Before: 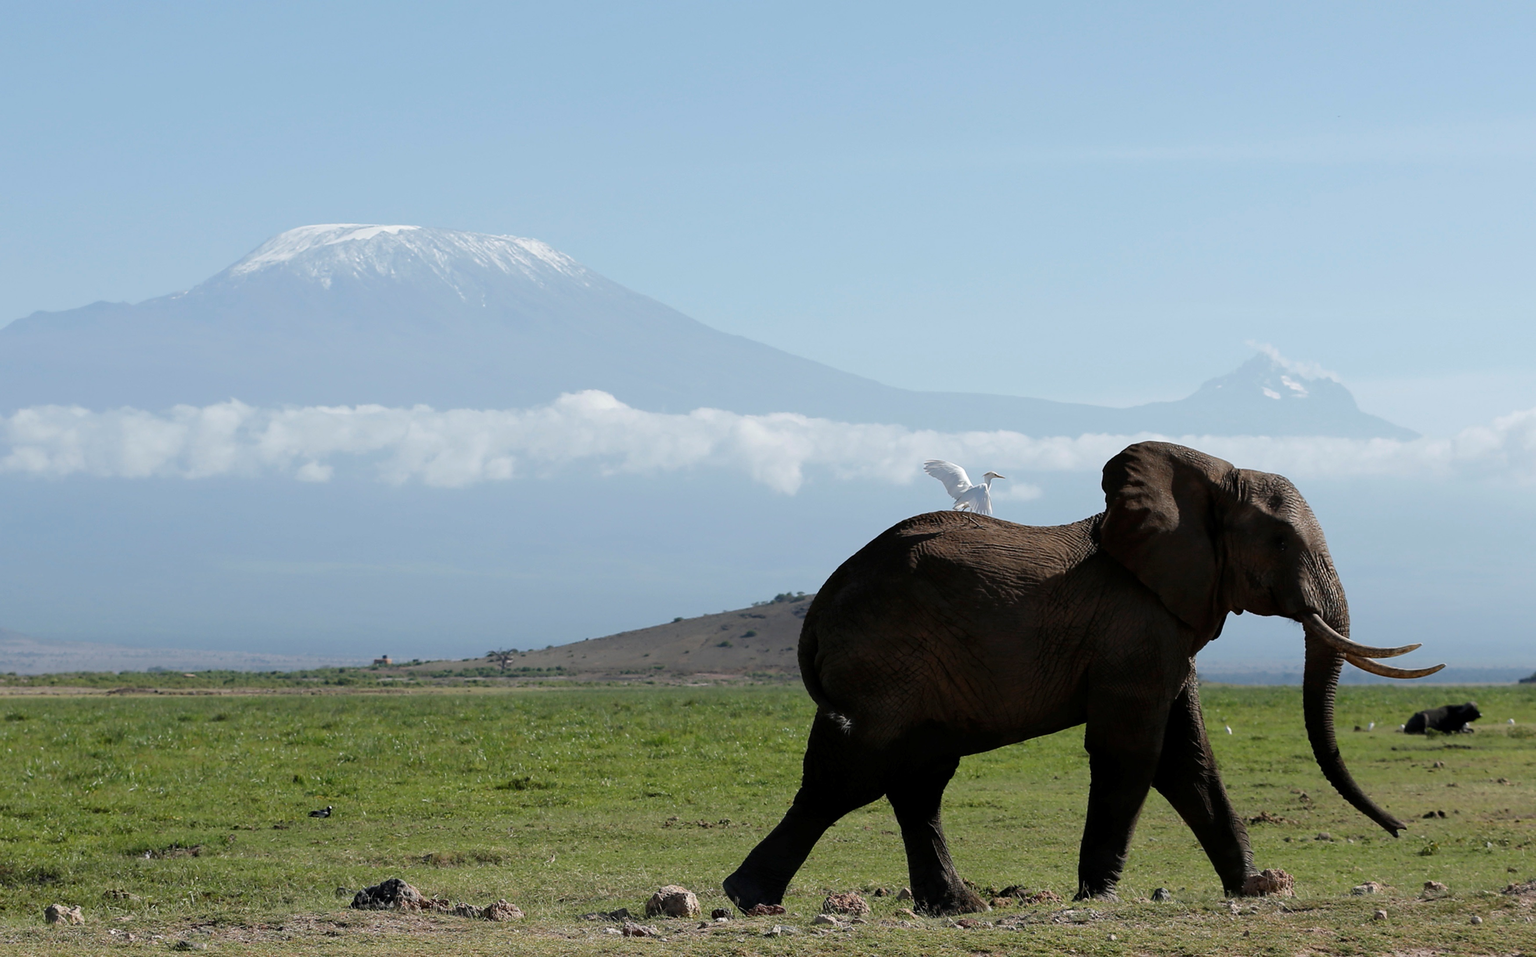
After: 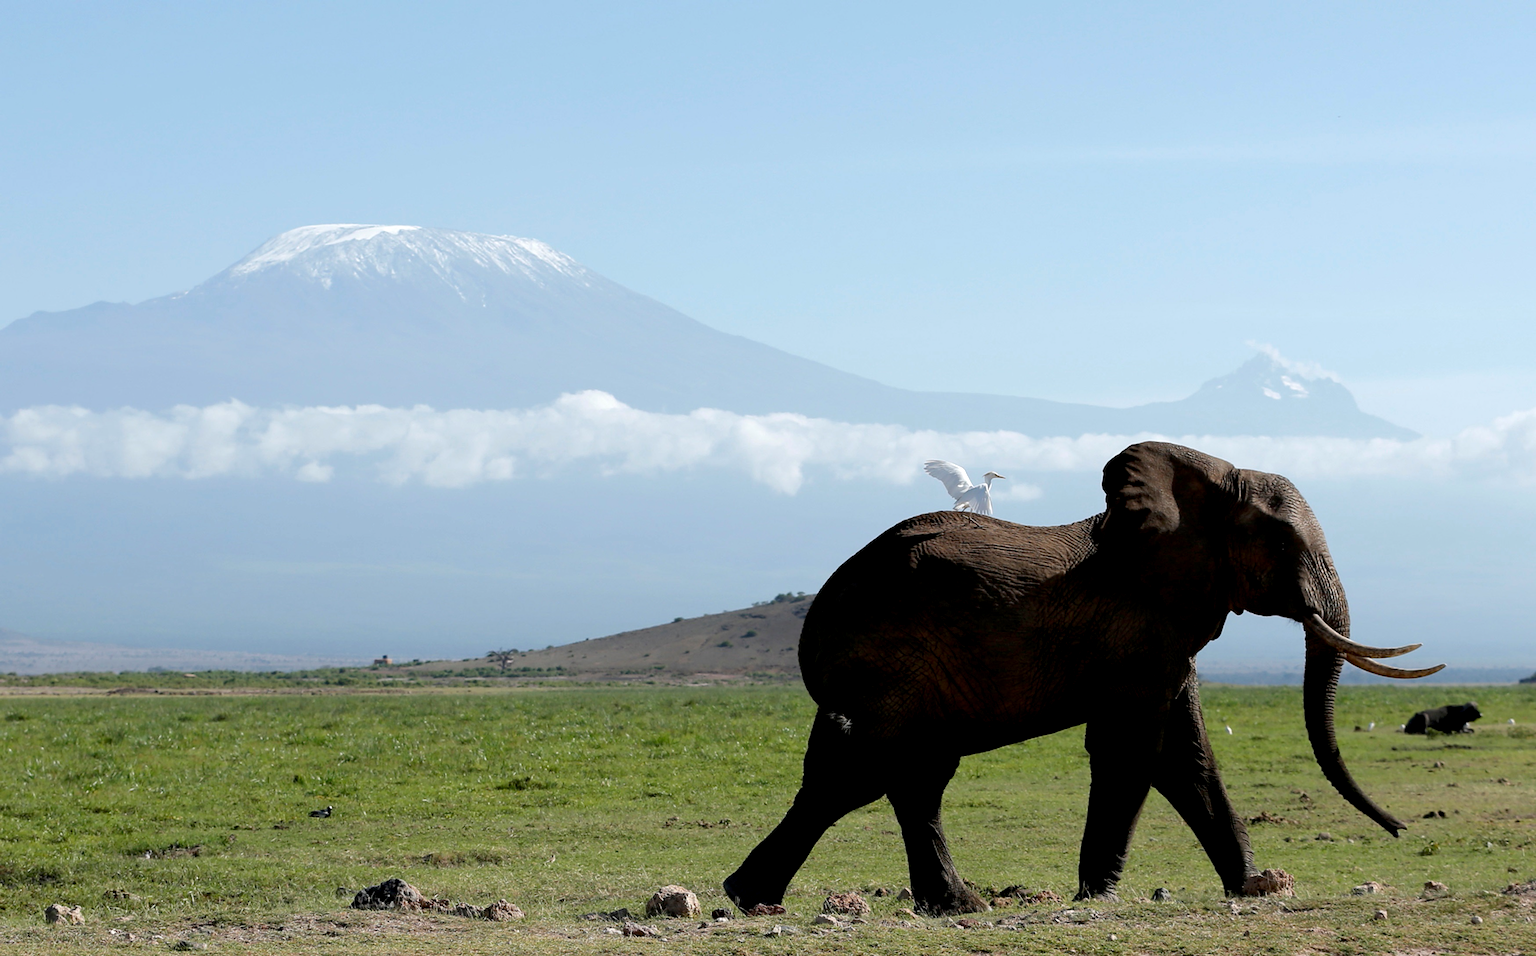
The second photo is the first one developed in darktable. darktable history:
exposure: black level correction 0.005, exposure 0.276 EV, compensate highlight preservation false
